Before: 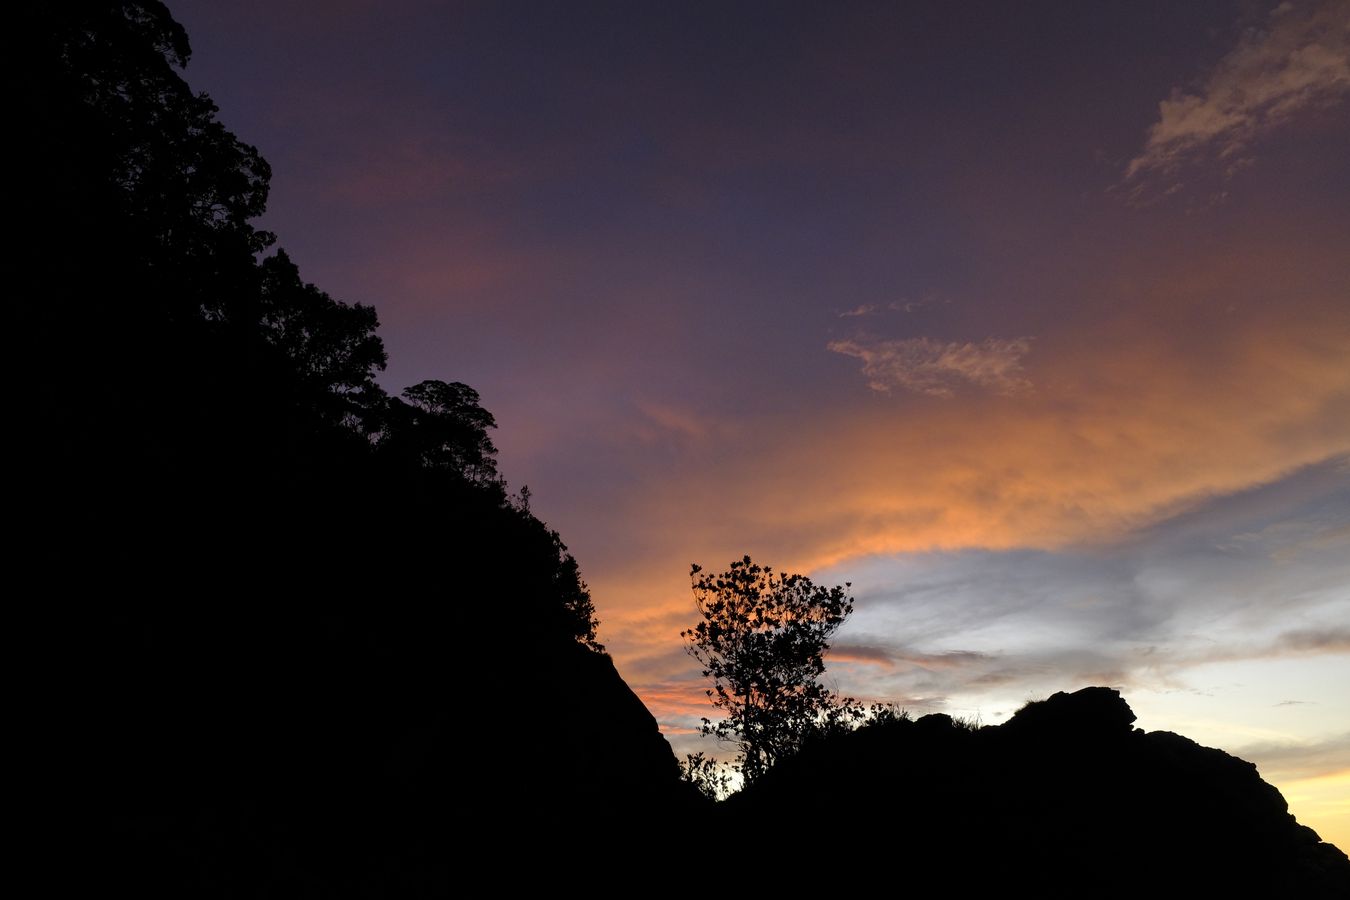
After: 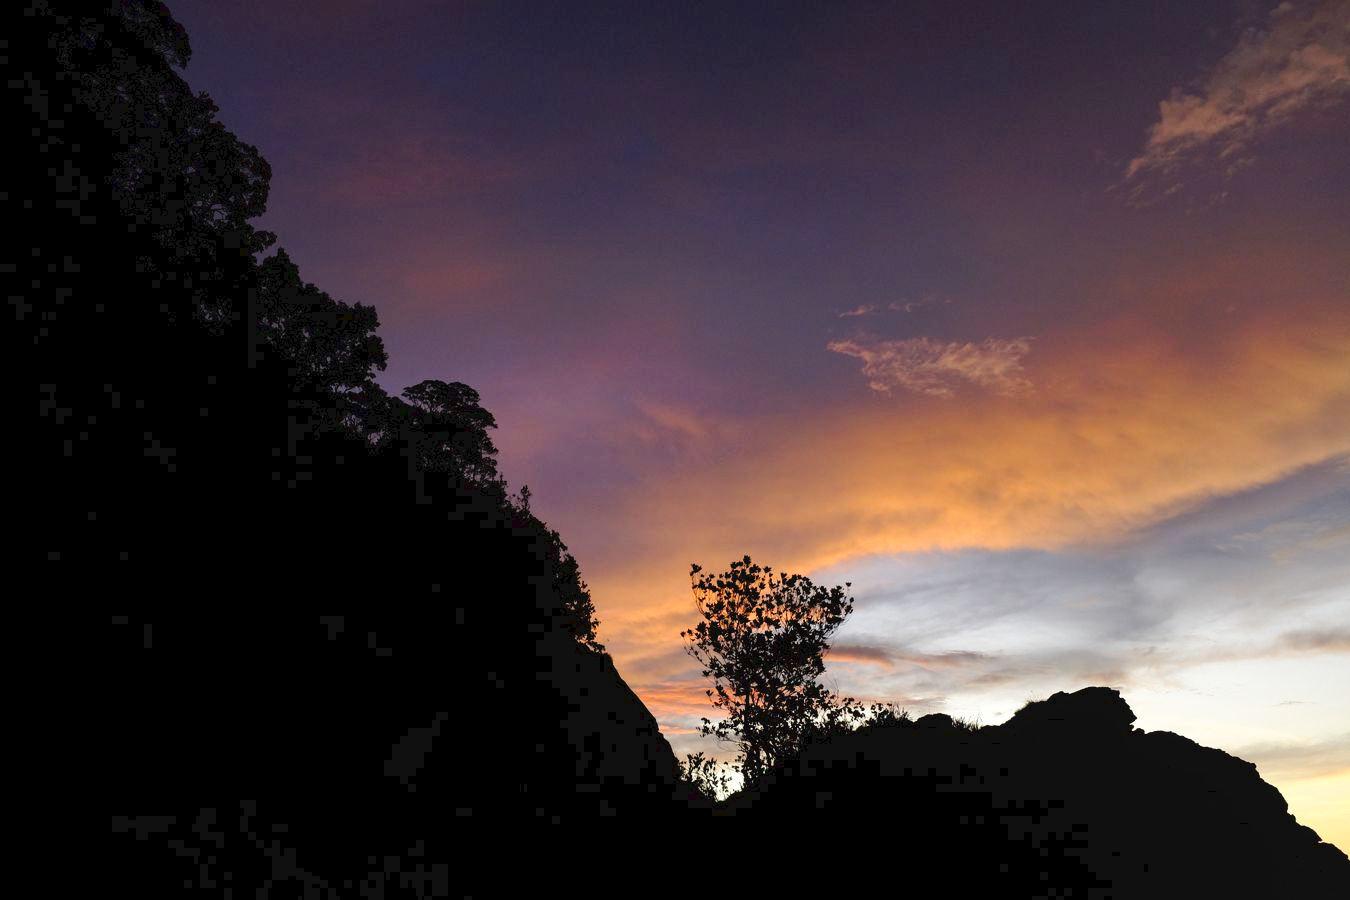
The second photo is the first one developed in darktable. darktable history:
tone curve: curves: ch0 [(0, 0) (0.003, 0.047) (0.011, 0.051) (0.025, 0.051) (0.044, 0.057) (0.069, 0.068) (0.1, 0.076) (0.136, 0.108) (0.177, 0.166) (0.224, 0.229) (0.277, 0.299) (0.335, 0.364) (0.399, 0.46) (0.468, 0.553) (0.543, 0.639) (0.623, 0.724) (0.709, 0.808) (0.801, 0.886) (0.898, 0.954) (1, 1)], preserve colors none
